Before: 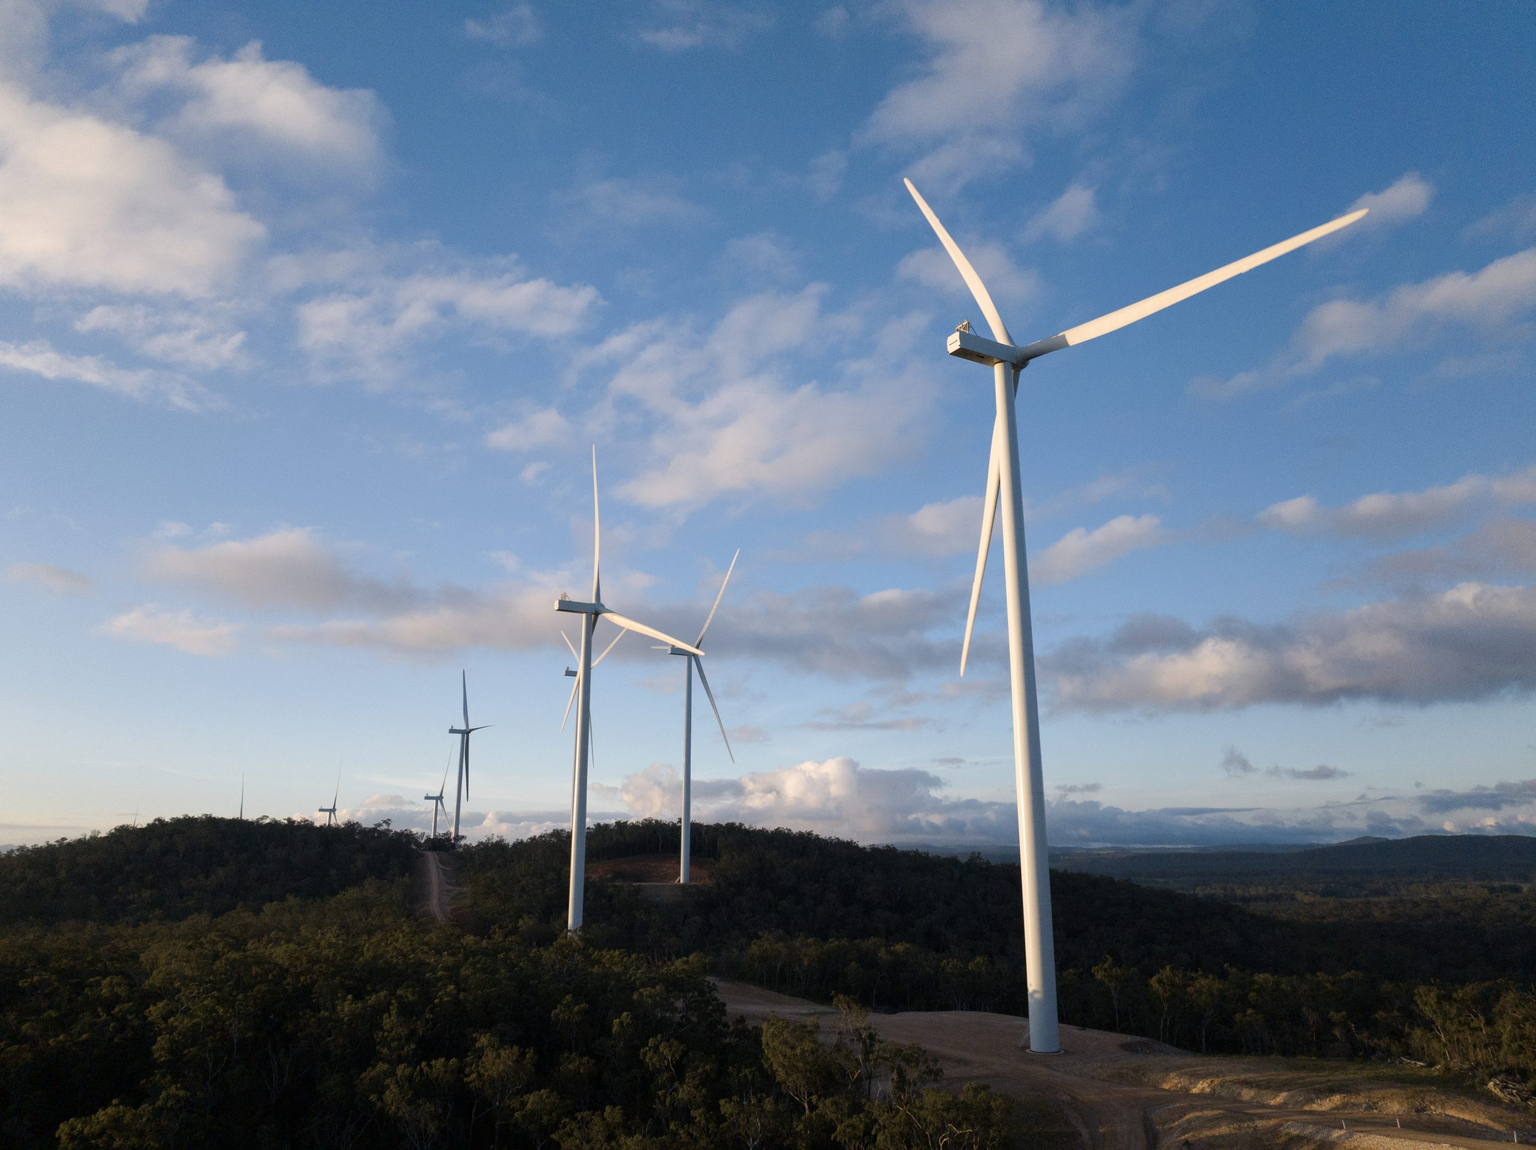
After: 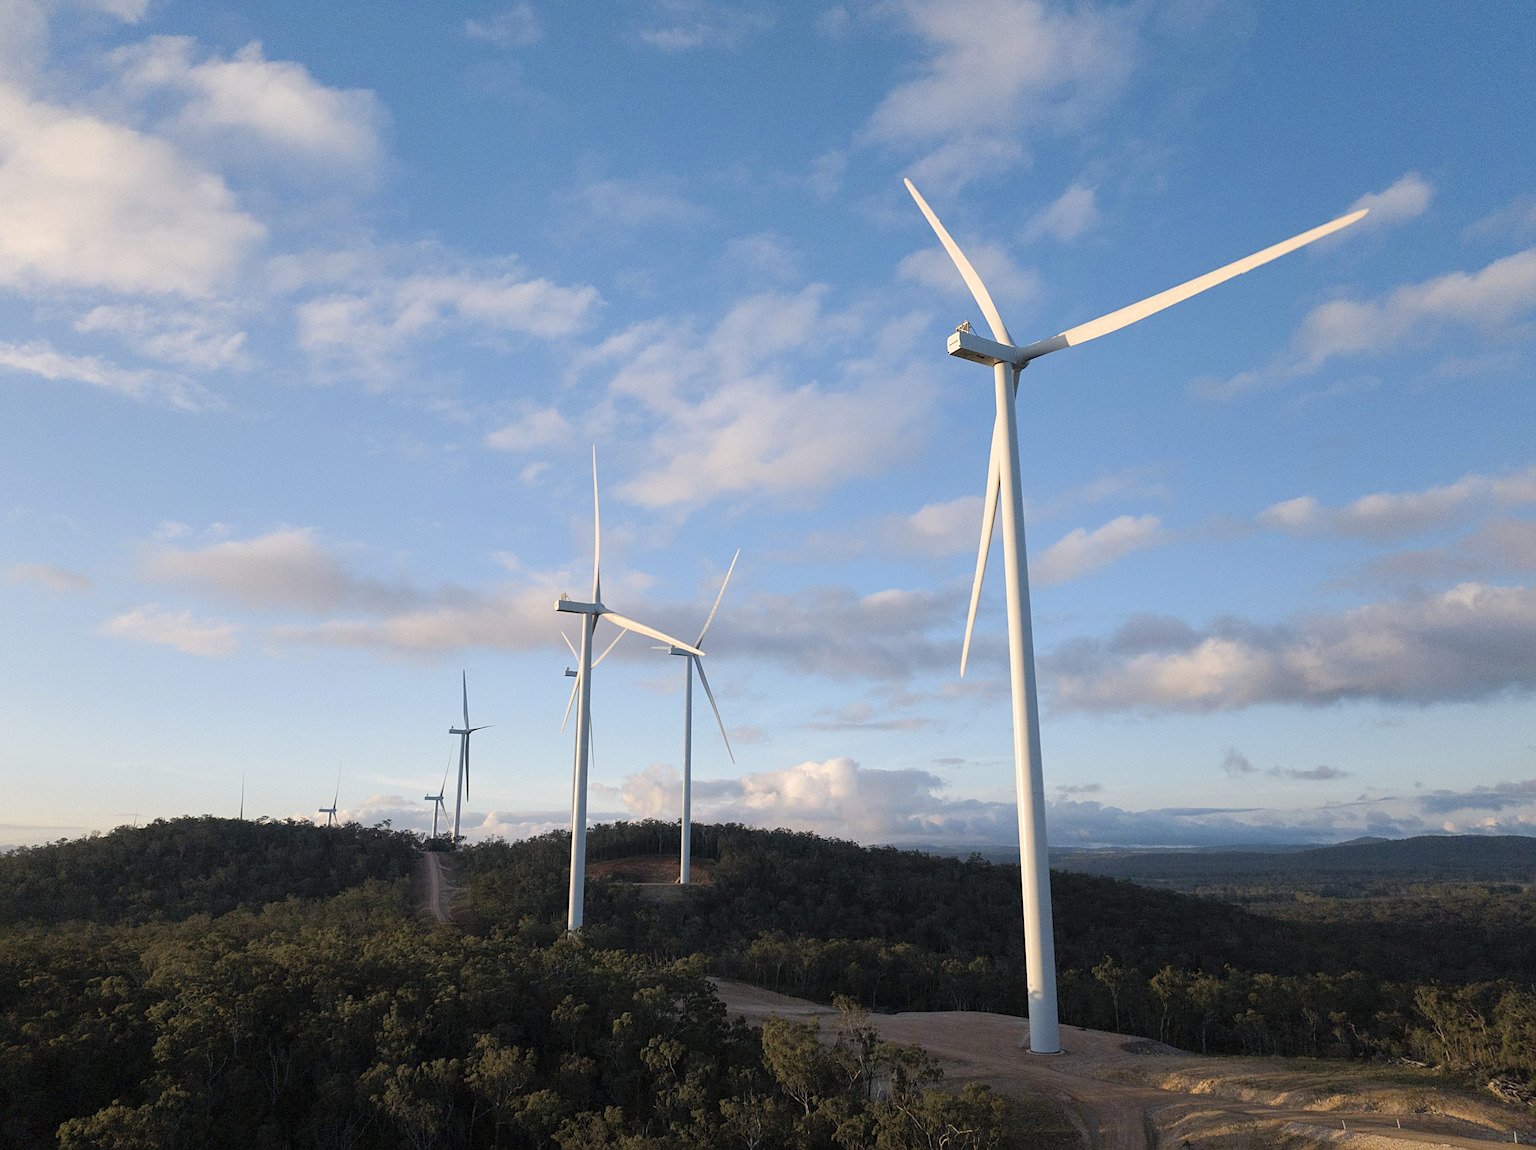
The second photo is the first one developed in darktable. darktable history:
contrast brightness saturation: brightness 0.13
shadows and highlights: radius 125.46, shadows 21.19, highlights -21.19, low approximation 0.01
sharpen: on, module defaults
